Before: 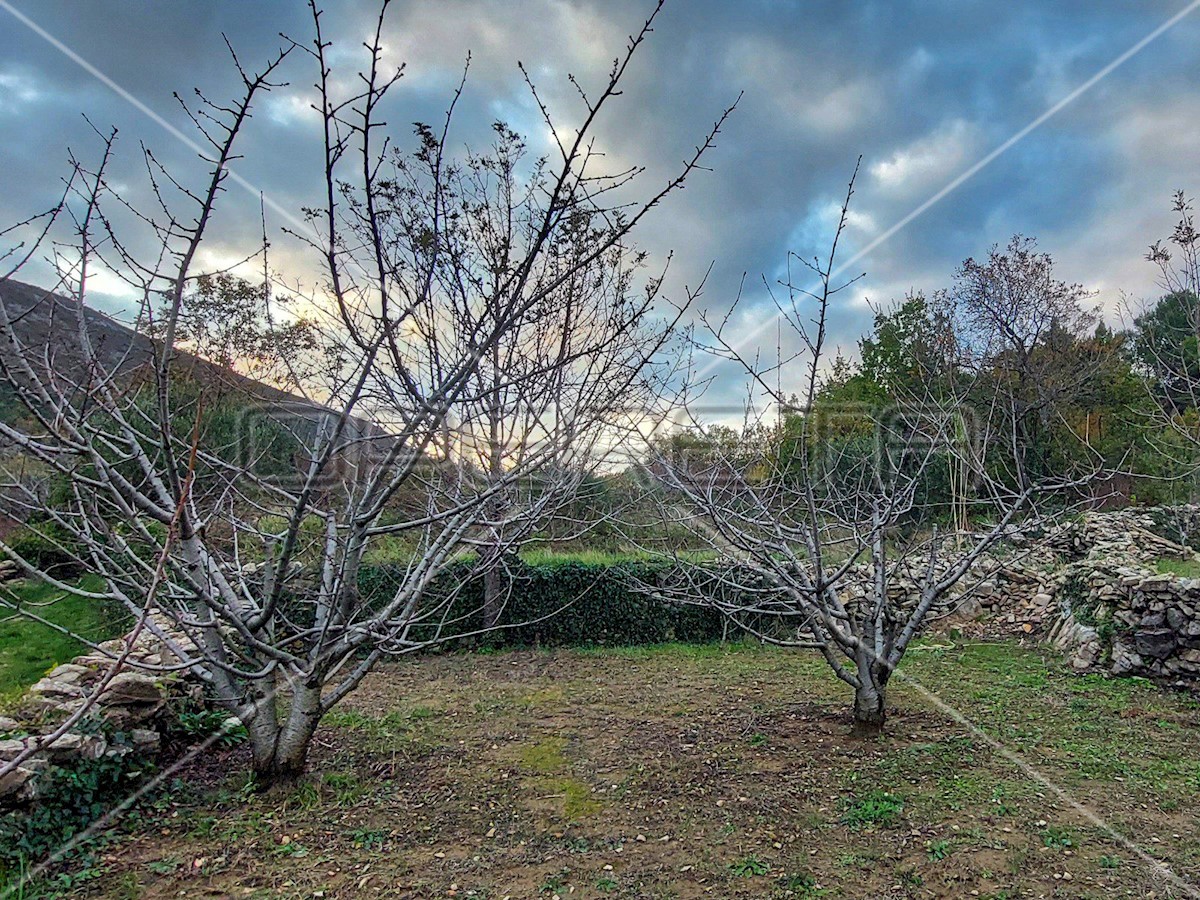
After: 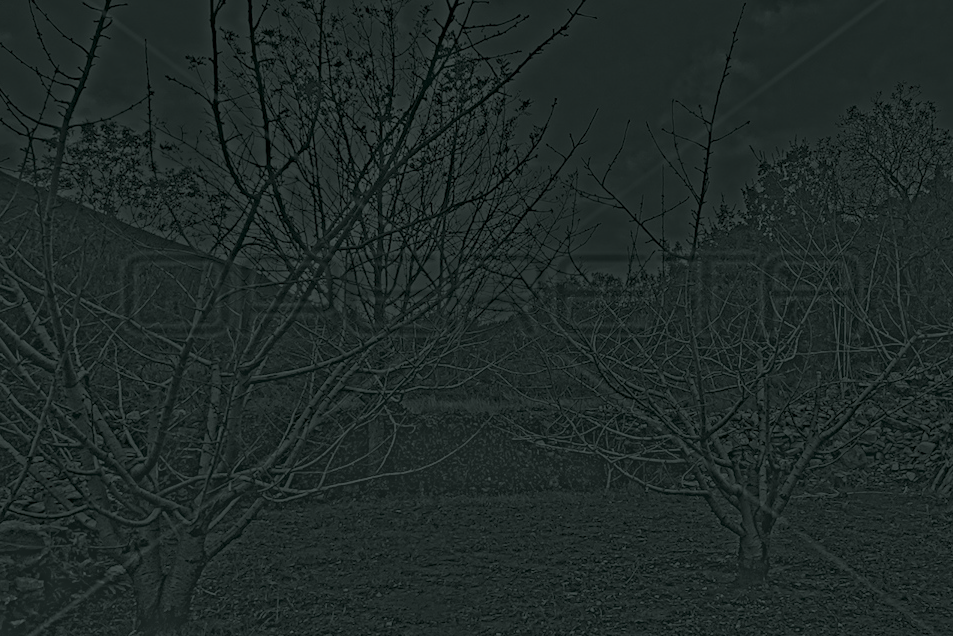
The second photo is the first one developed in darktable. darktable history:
crop: left 9.712%, top 16.928%, right 10.845%, bottom 12.332%
shadows and highlights: radius 44.78, white point adjustment 6.64, compress 79.65%, highlights color adjustment 78.42%, soften with gaussian
white balance: red 0.925, blue 1.046
colorize: hue 90°, saturation 19%, lightness 1.59%, version 1
contrast equalizer: y [[0.5, 0.504, 0.515, 0.527, 0.535, 0.534], [0.5 ×6], [0.491, 0.387, 0.179, 0.068, 0.068, 0.068], [0 ×5, 0.023], [0 ×6]]
highpass: sharpness 25.84%, contrast boost 14.94%
